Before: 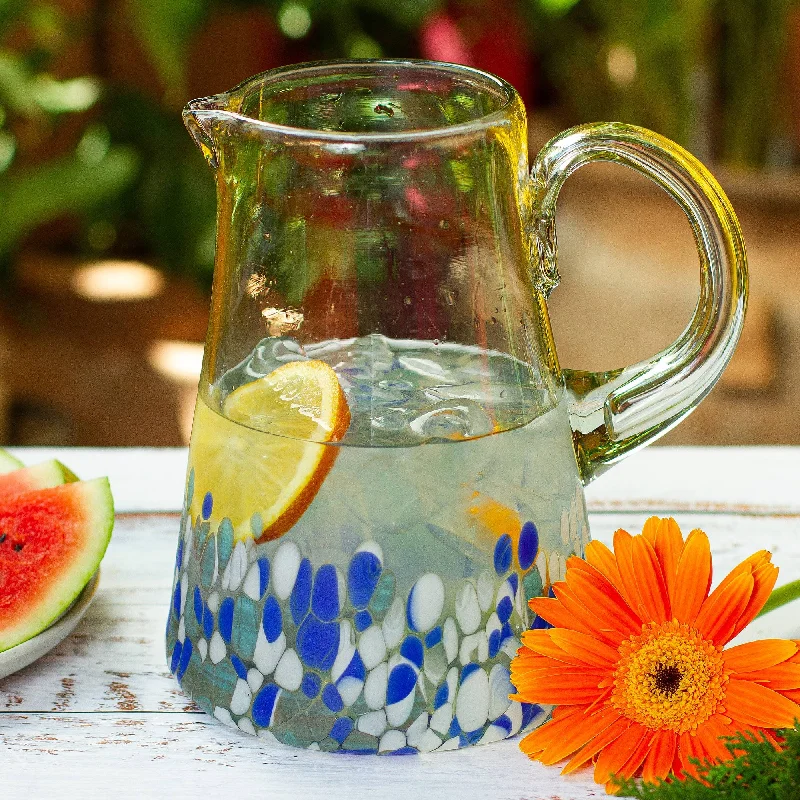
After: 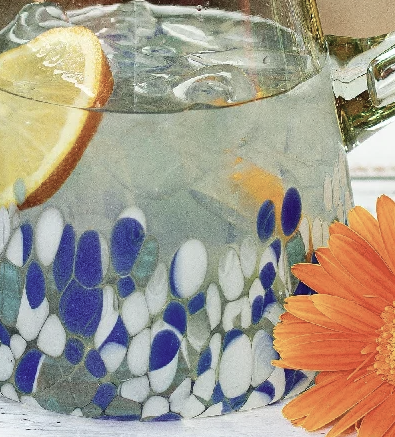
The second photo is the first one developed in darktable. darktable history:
crop: left 29.672%, top 41.786%, right 20.851%, bottom 3.487%
contrast brightness saturation: contrast 0.1, saturation -0.36
